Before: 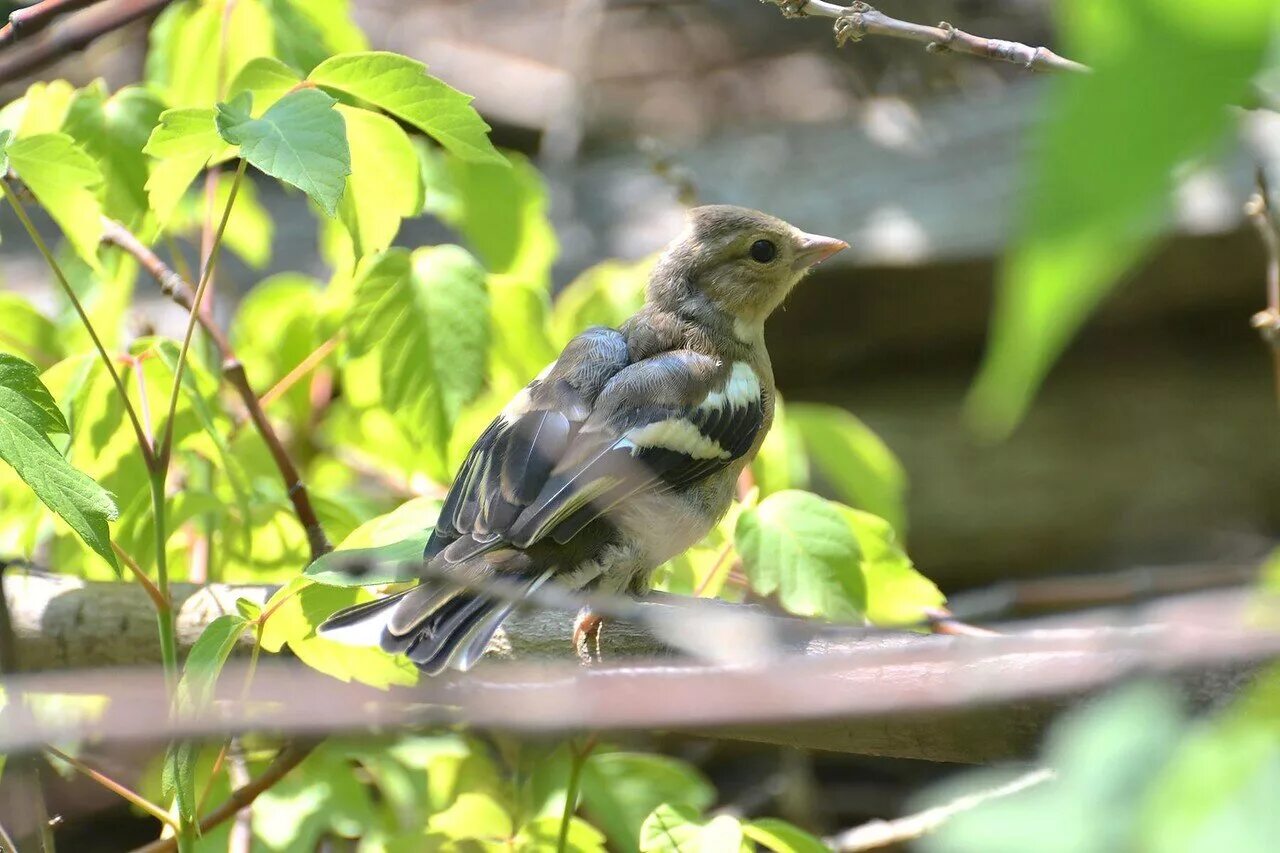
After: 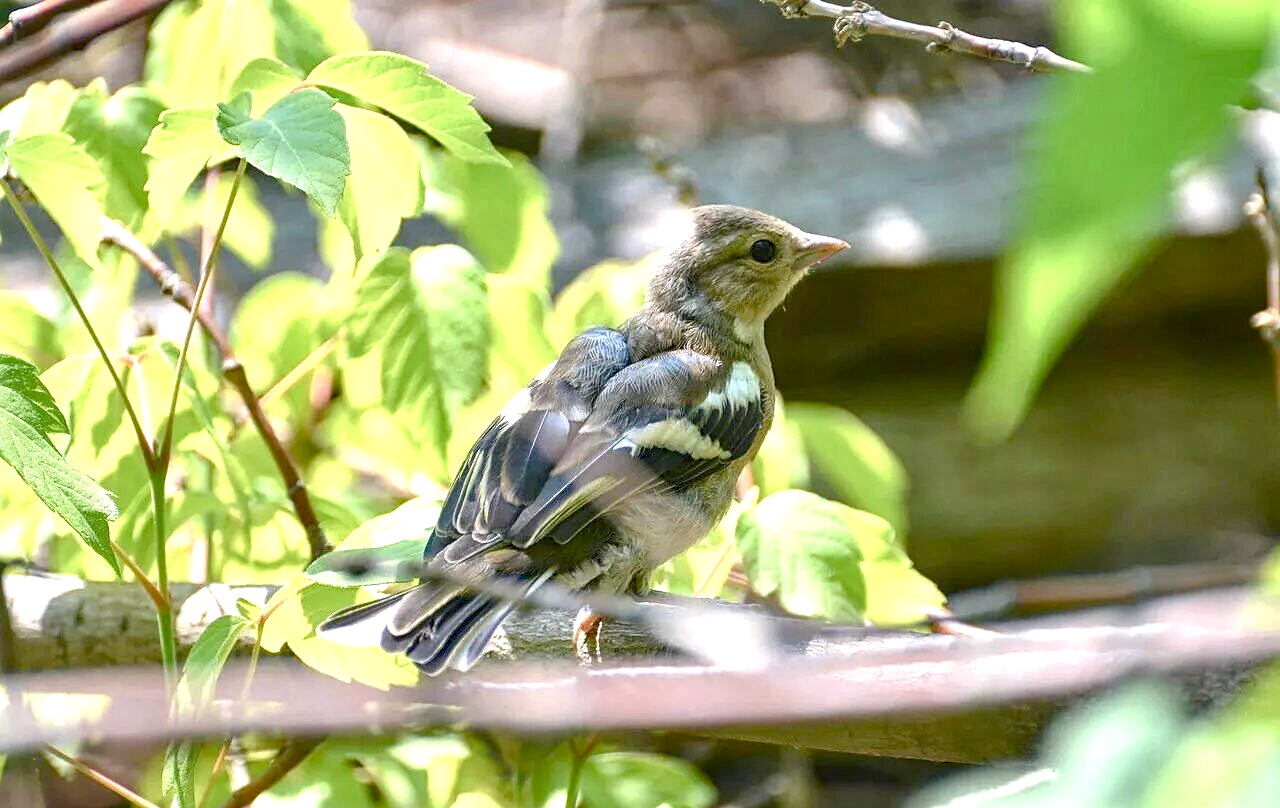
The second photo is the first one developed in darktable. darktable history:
sharpen: radius 2.489, amount 0.341
crop and rotate: top 0.004%, bottom 5.266%
local contrast: on, module defaults
exposure: black level correction 0.001, exposure 0.499 EV, compensate highlight preservation false
color balance rgb: shadows lift › chroma 0.873%, shadows lift › hue 112.56°, linear chroma grading › global chroma 9.084%, perceptual saturation grading › global saturation 20%, perceptual saturation grading › highlights -49.369%, perceptual saturation grading › shadows 24.76%
haze removal: compatibility mode true, adaptive false
